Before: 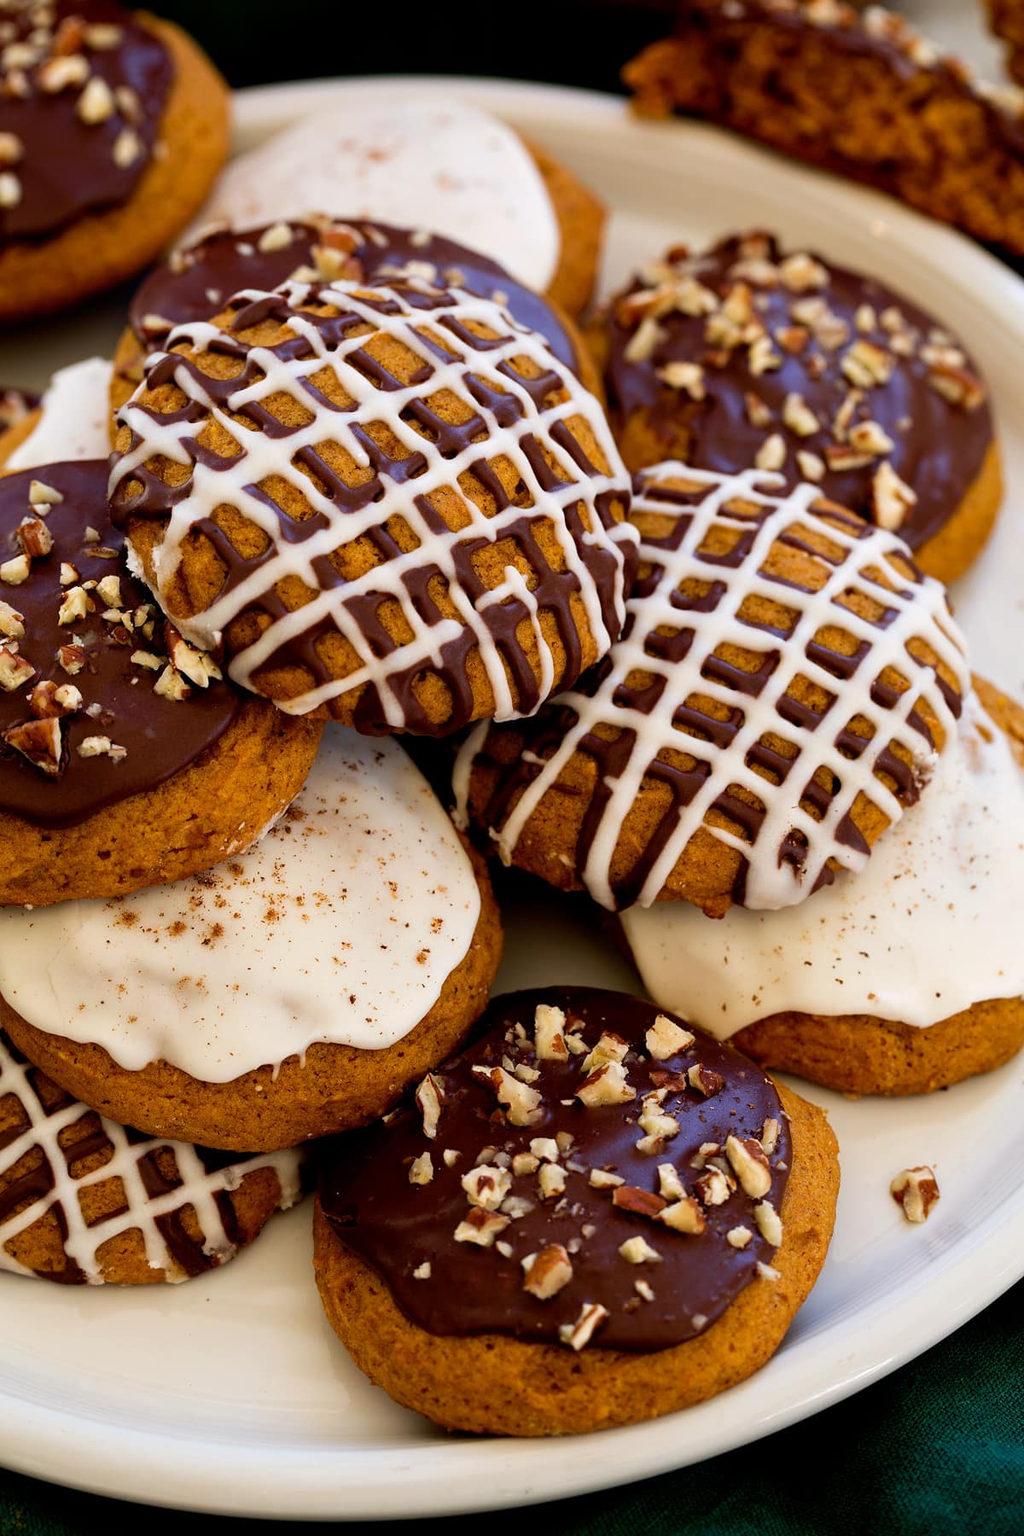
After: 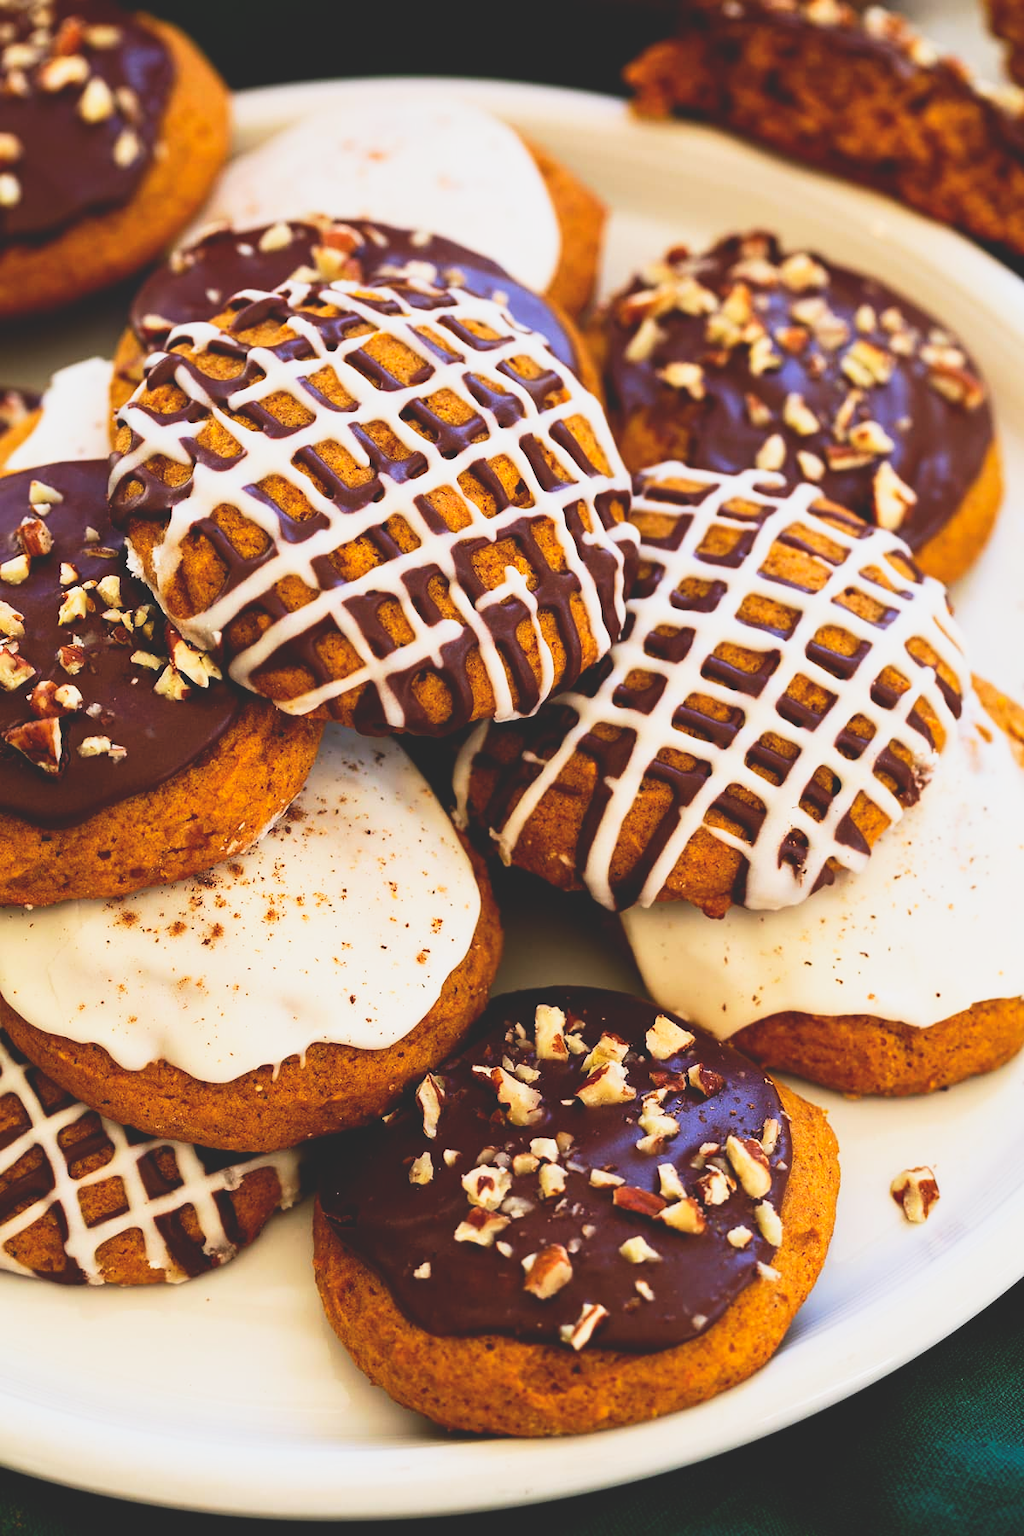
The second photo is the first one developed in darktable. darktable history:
base curve: curves: ch0 [(0, 0) (0.088, 0.125) (0.176, 0.251) (0.354, 0.501) (0.613, 0.749) (1, 0.877)], preserve colors none
contrast brightness saturation: contrast 0.177, saturation 0.308
exposure: black level correction -0.025, exposure -0.118 EV, compensate highlight preservation false
